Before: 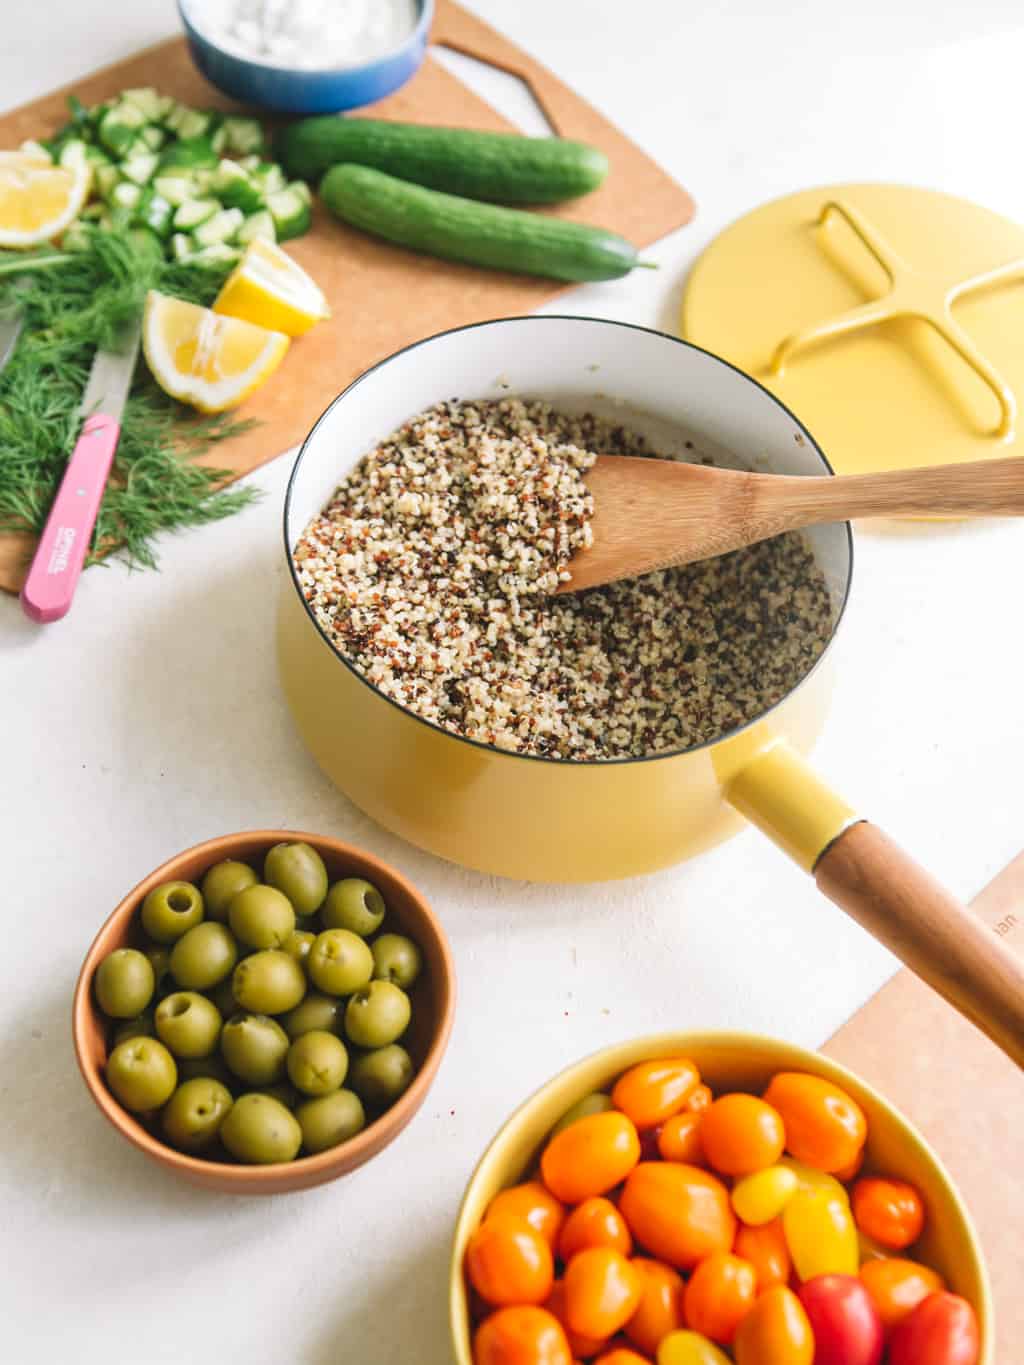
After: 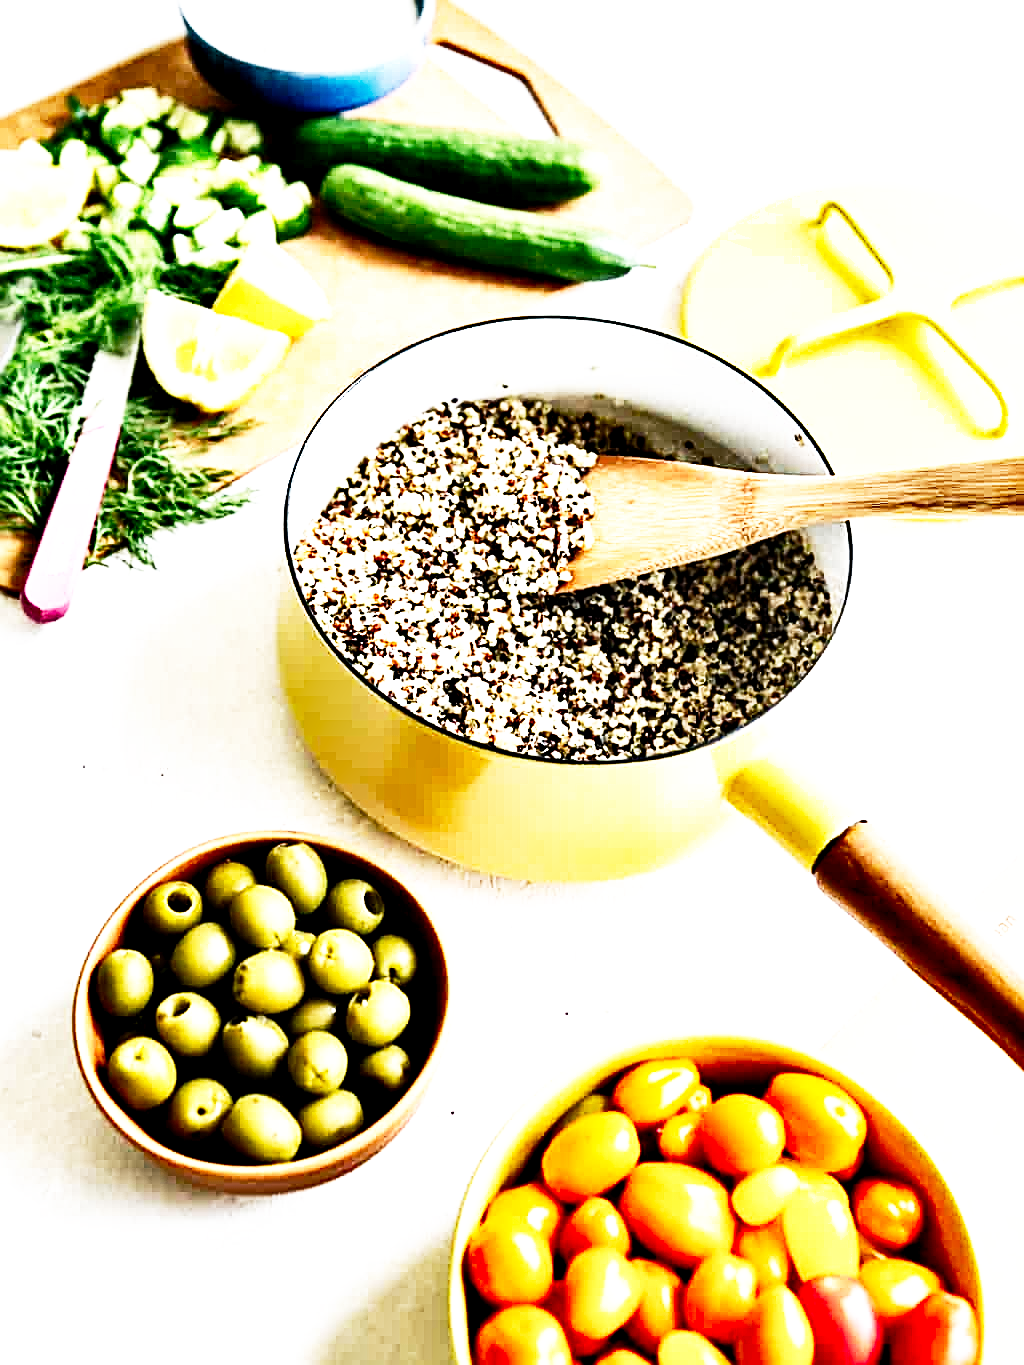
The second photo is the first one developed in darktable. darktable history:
tone equalizer: -8 EV -0.769 EV, -7 EV -0.709 EV, -6 EV -0.583 EV, -5 EV -0.405 EV, -3 EV 0.367 EV, -2 EV 0.6 EV, -1 EV 0.689 EV, +0 EV 0.767 EV, edges refinement/feathering 500, mask exposure compensation -1.57 EV, preserve details no
shadows and highlights: white point adjustment 0.044, soften with gaussian
contrast equalizer: octaves 7, y [[0.6 ×6], [0.55 ×6], [0 ×6], [0 ×6], [0 ×6]]
base curve: curves: ch0 [(0, 0) (0.012, 0.01) (0.073, 0.168) (0.31, 0.711) (0.645, 0.957) (1, 1)], preserve colors none
sharpen: radius 2.554, amount 0.649
